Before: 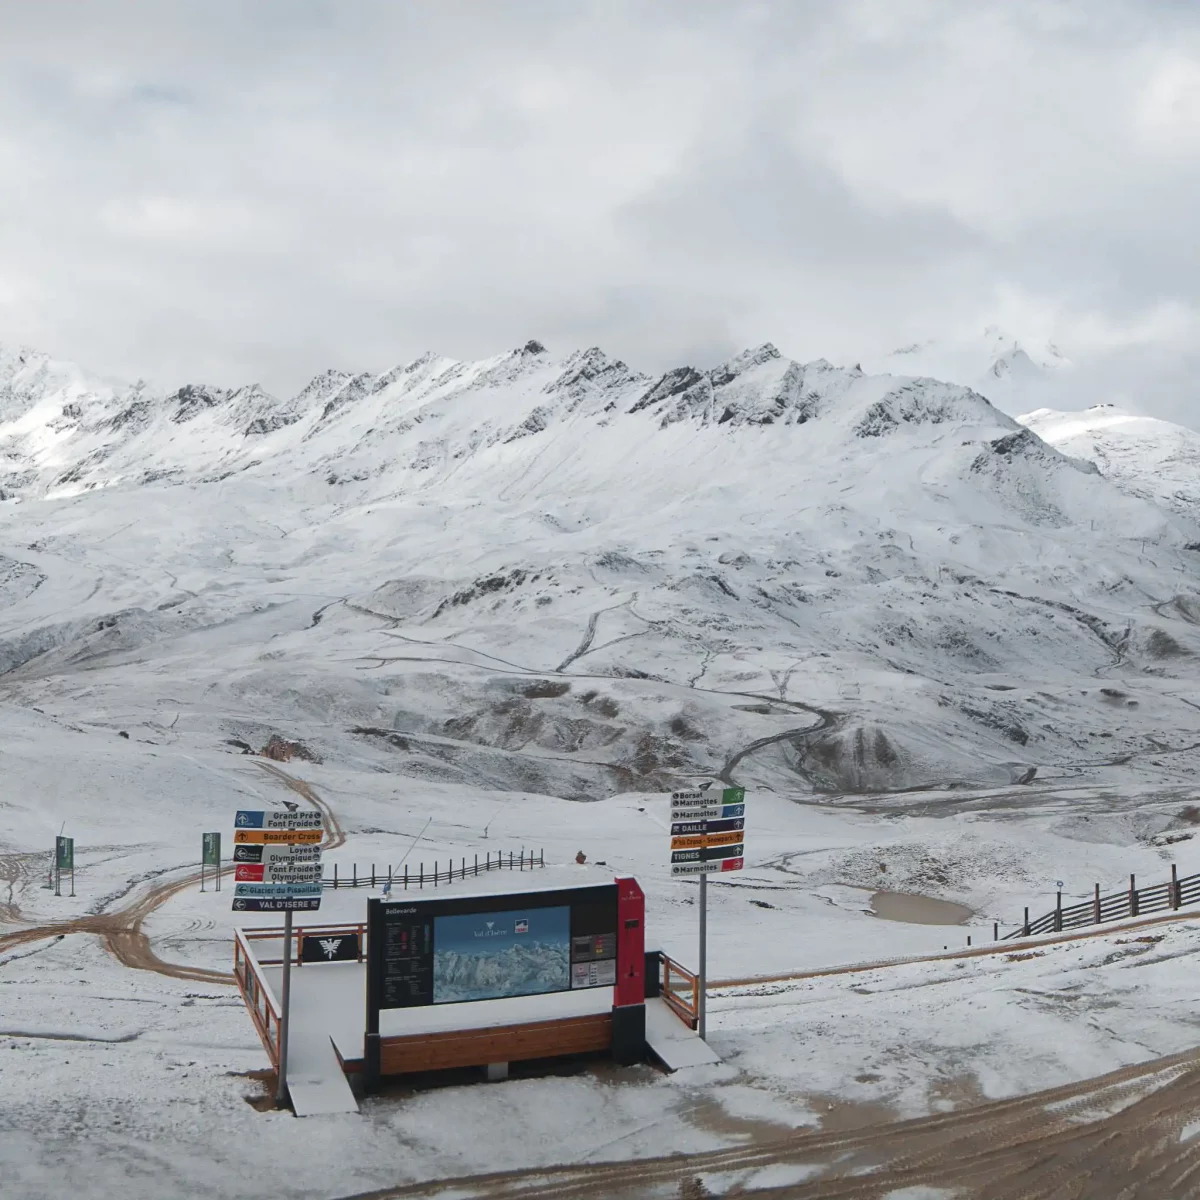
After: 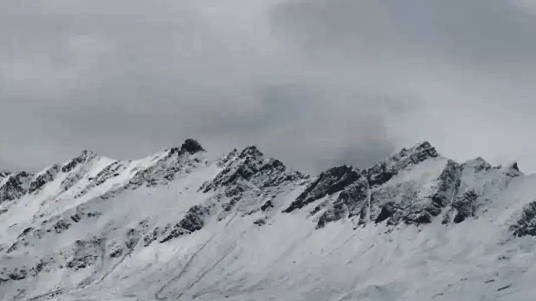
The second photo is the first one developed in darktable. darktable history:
color balance: output saturation 98.5%
crop: left 28.64%, top 16.832%, right 26.637%, bottom 58.055%
color balance rgb: perceptual saturation grading › global saturation 20%, perceptual saturation grading › highlights -25%, perceptual saturation grading › shadows 50%
shadows and highlights: radius 108.52, shadows 40.68, highlights -72.88, low approximation 0.01, soften with gaussian
